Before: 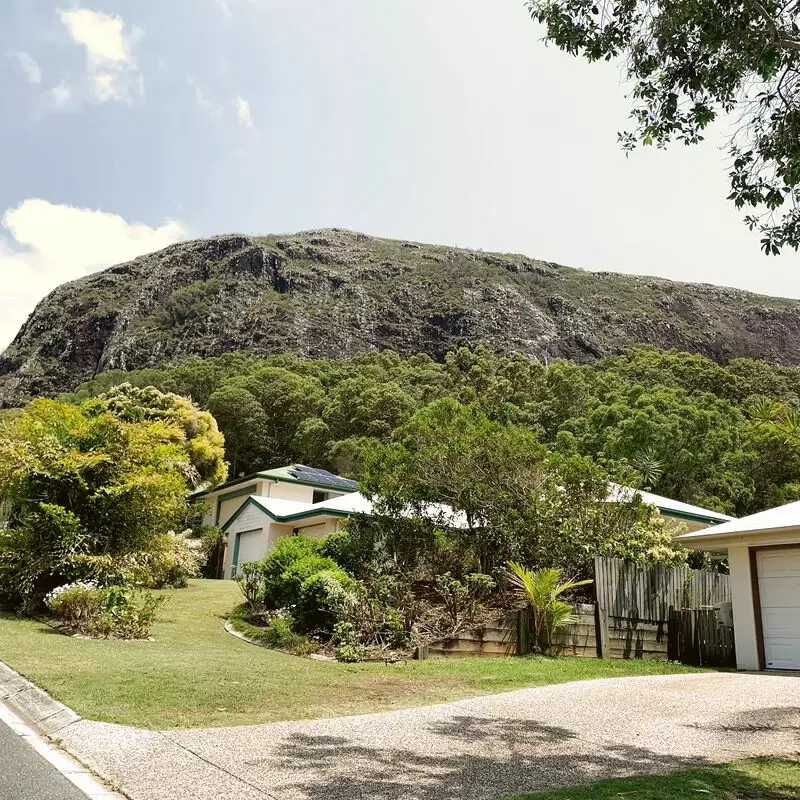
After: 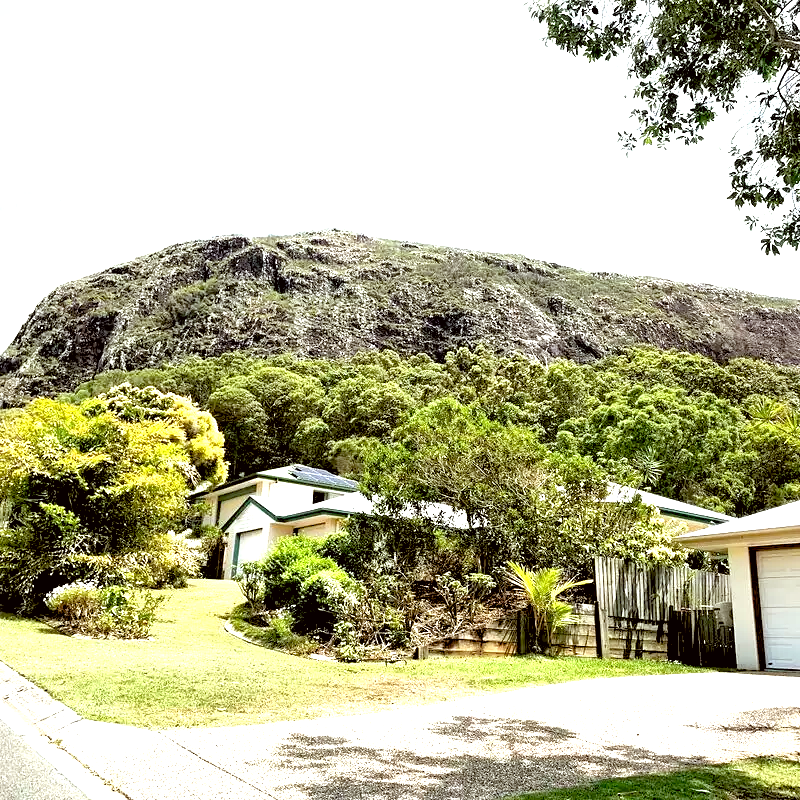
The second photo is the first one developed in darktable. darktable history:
rgb levels: levels [[0.01, 0.419, 0.839], [0, 0.5, 1], [0, 0.5, 1]]
exposure: black level correction 0.01, exposure 1 EV, compensate highlight preservation false
local contrast: mode bilateral grid, contrast 25, coarseness 47, detail 151%, midtone range 0.2
color correction: highlights a* -2.73, highlights b* -2.09, shadows a* 2.41, shadows b* 2.73
